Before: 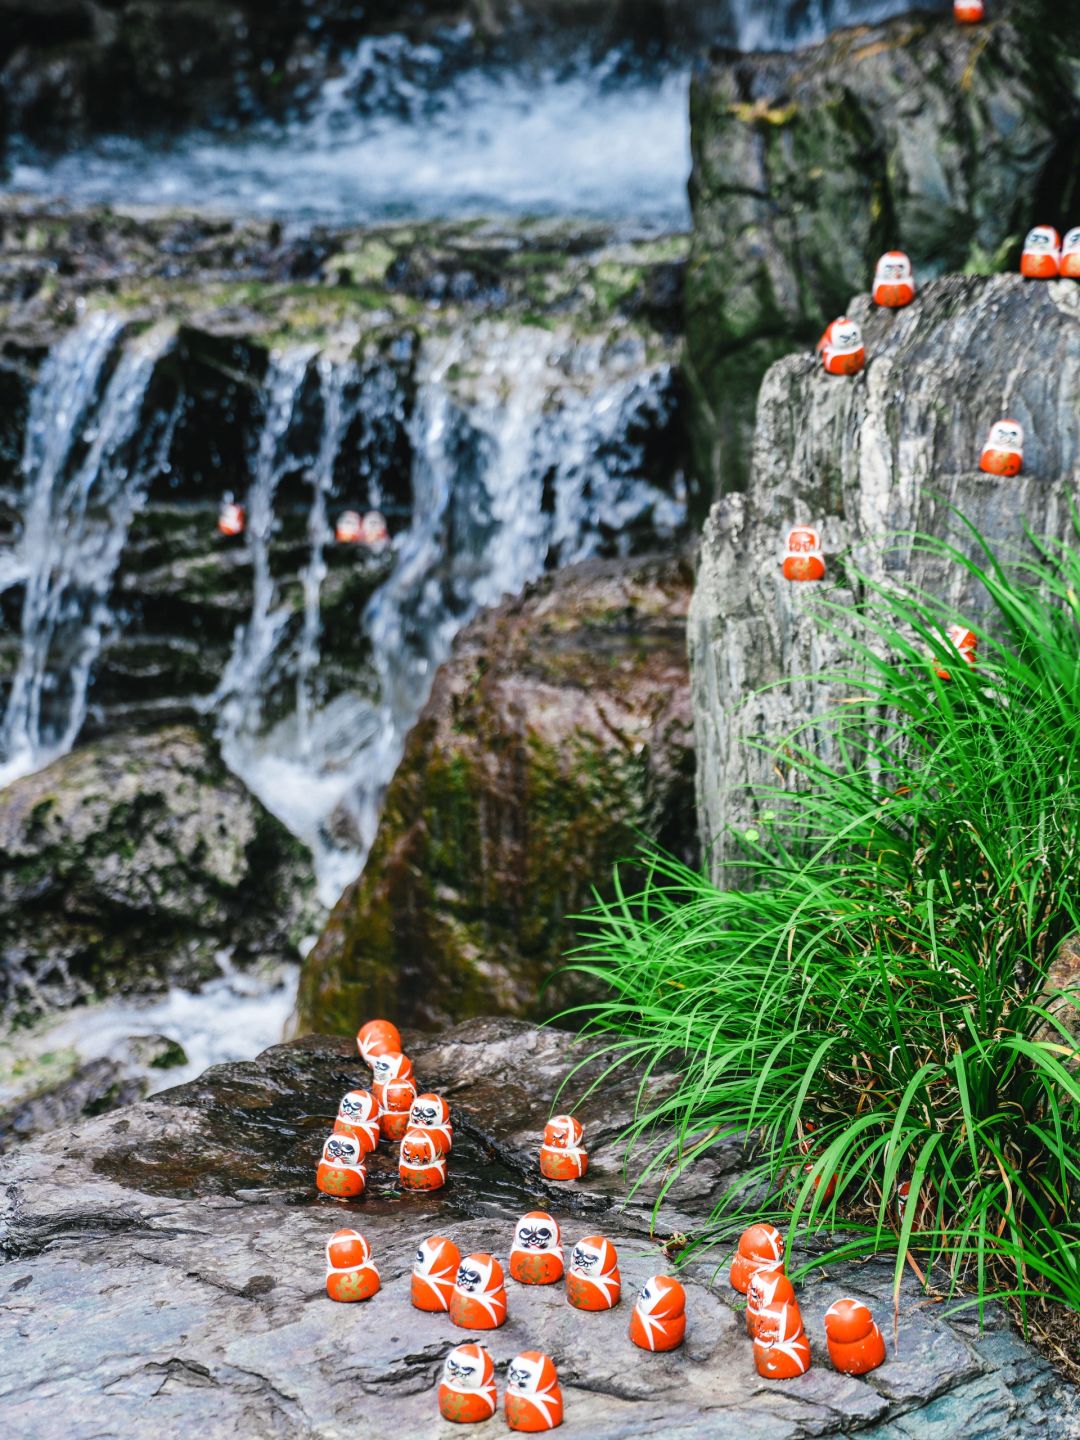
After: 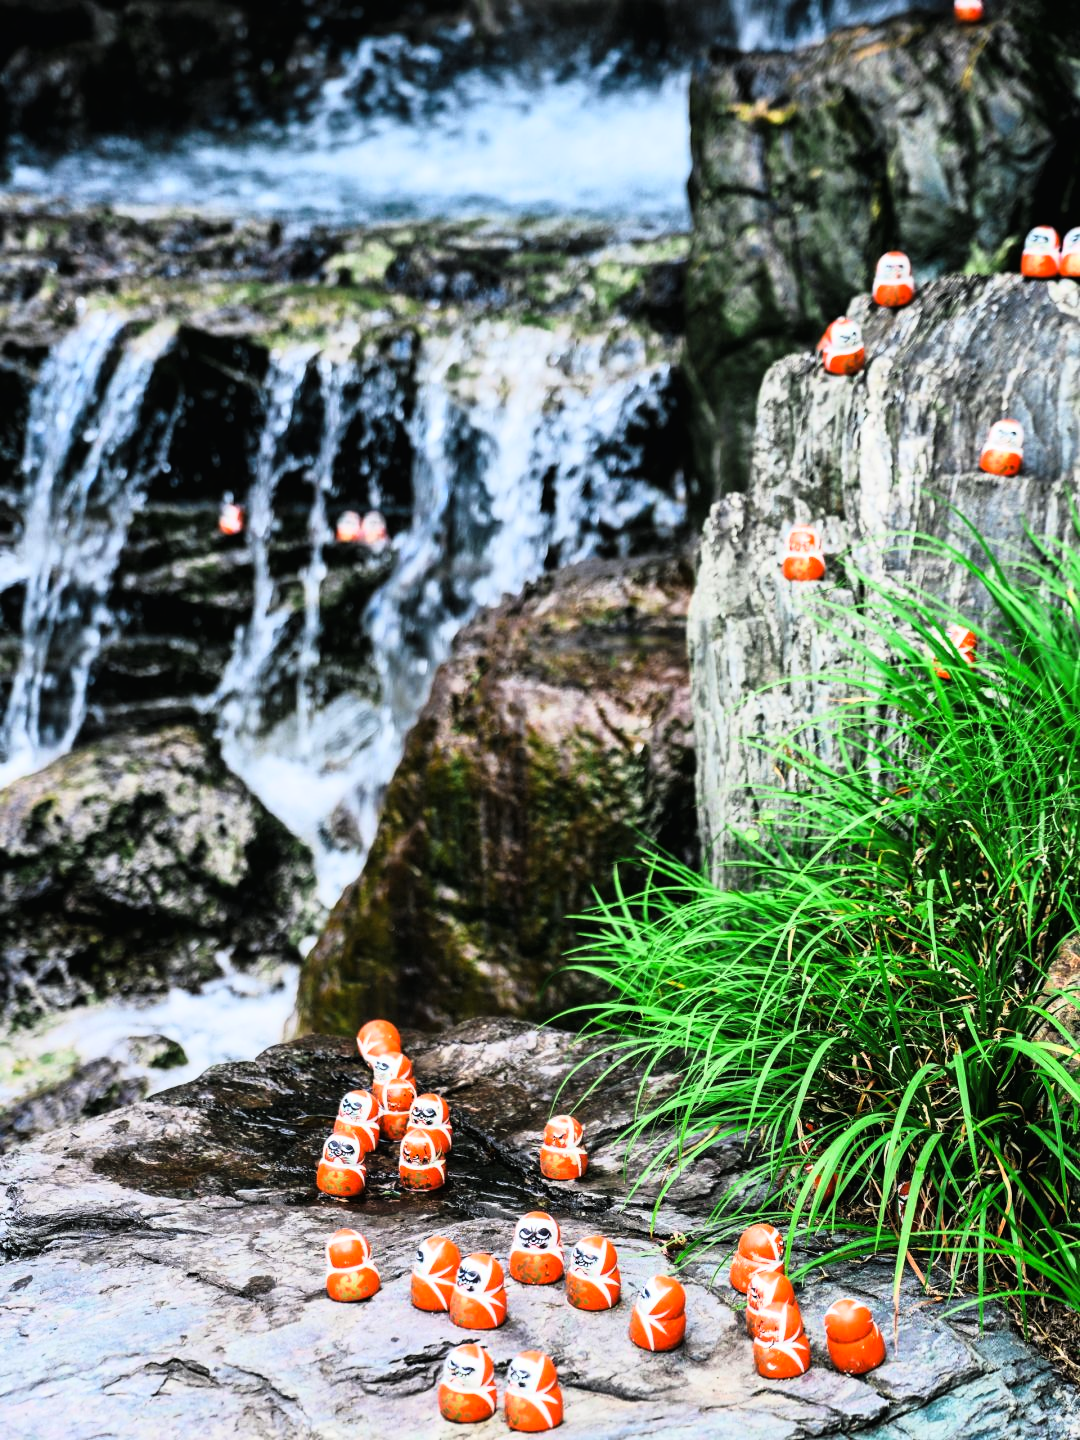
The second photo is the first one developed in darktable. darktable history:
tone curve: curves: ch0 [(0.016, 0.011) (0.084, 0.026) (0.469, 0.508) (0.721, 0.862) (1, 1)], color space Lab, linked channels, preserve colors none
